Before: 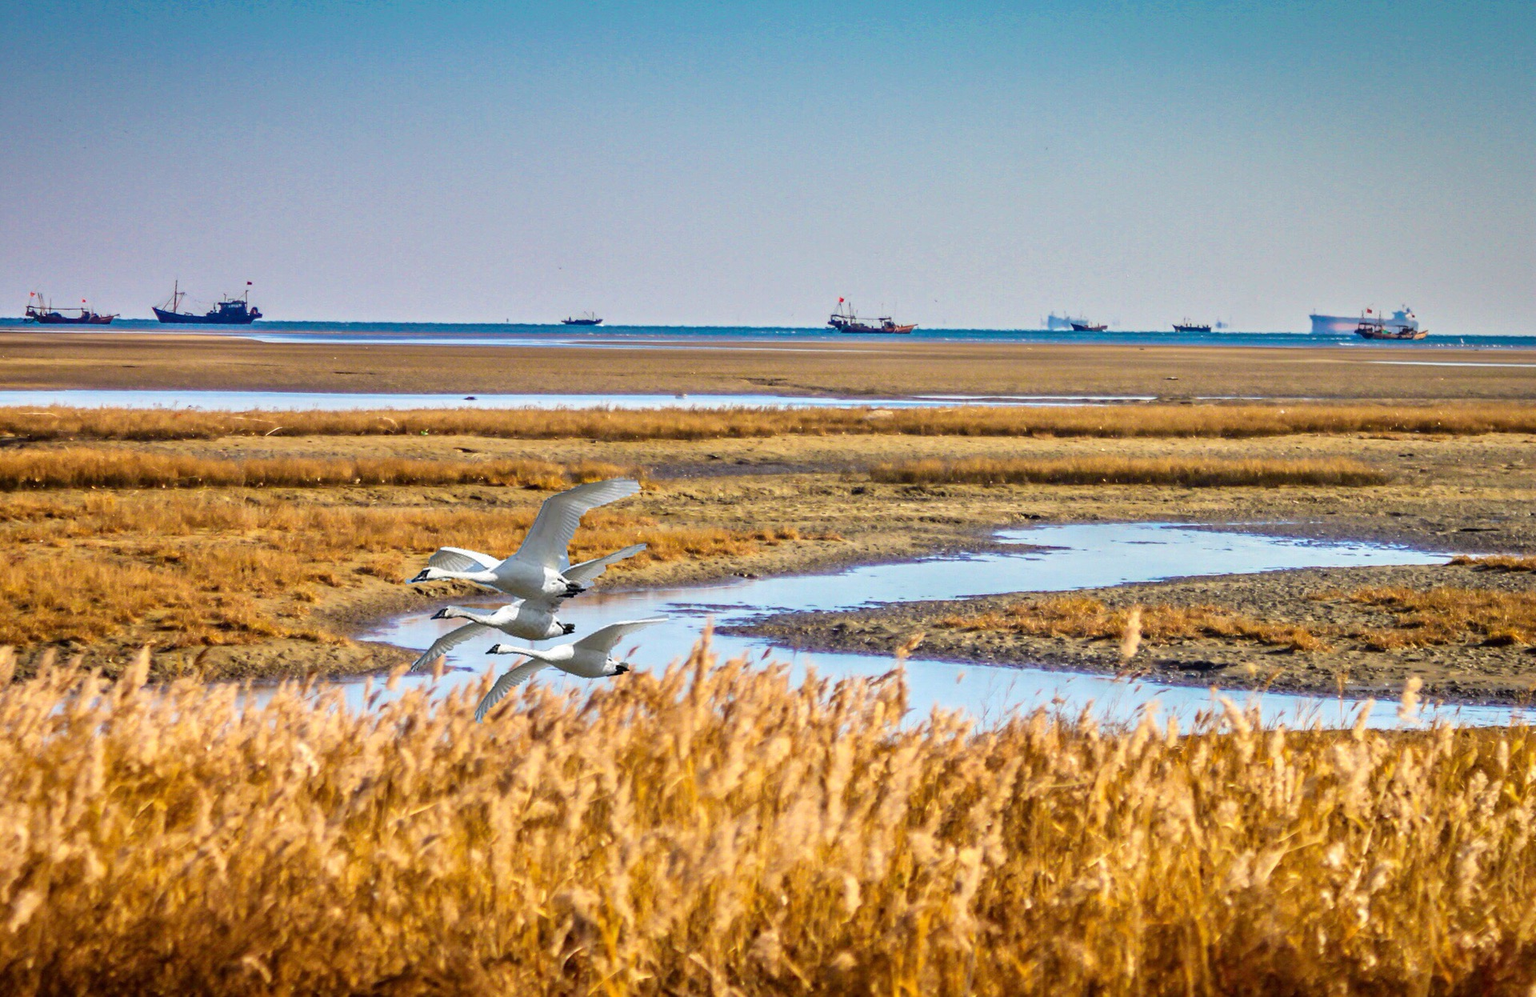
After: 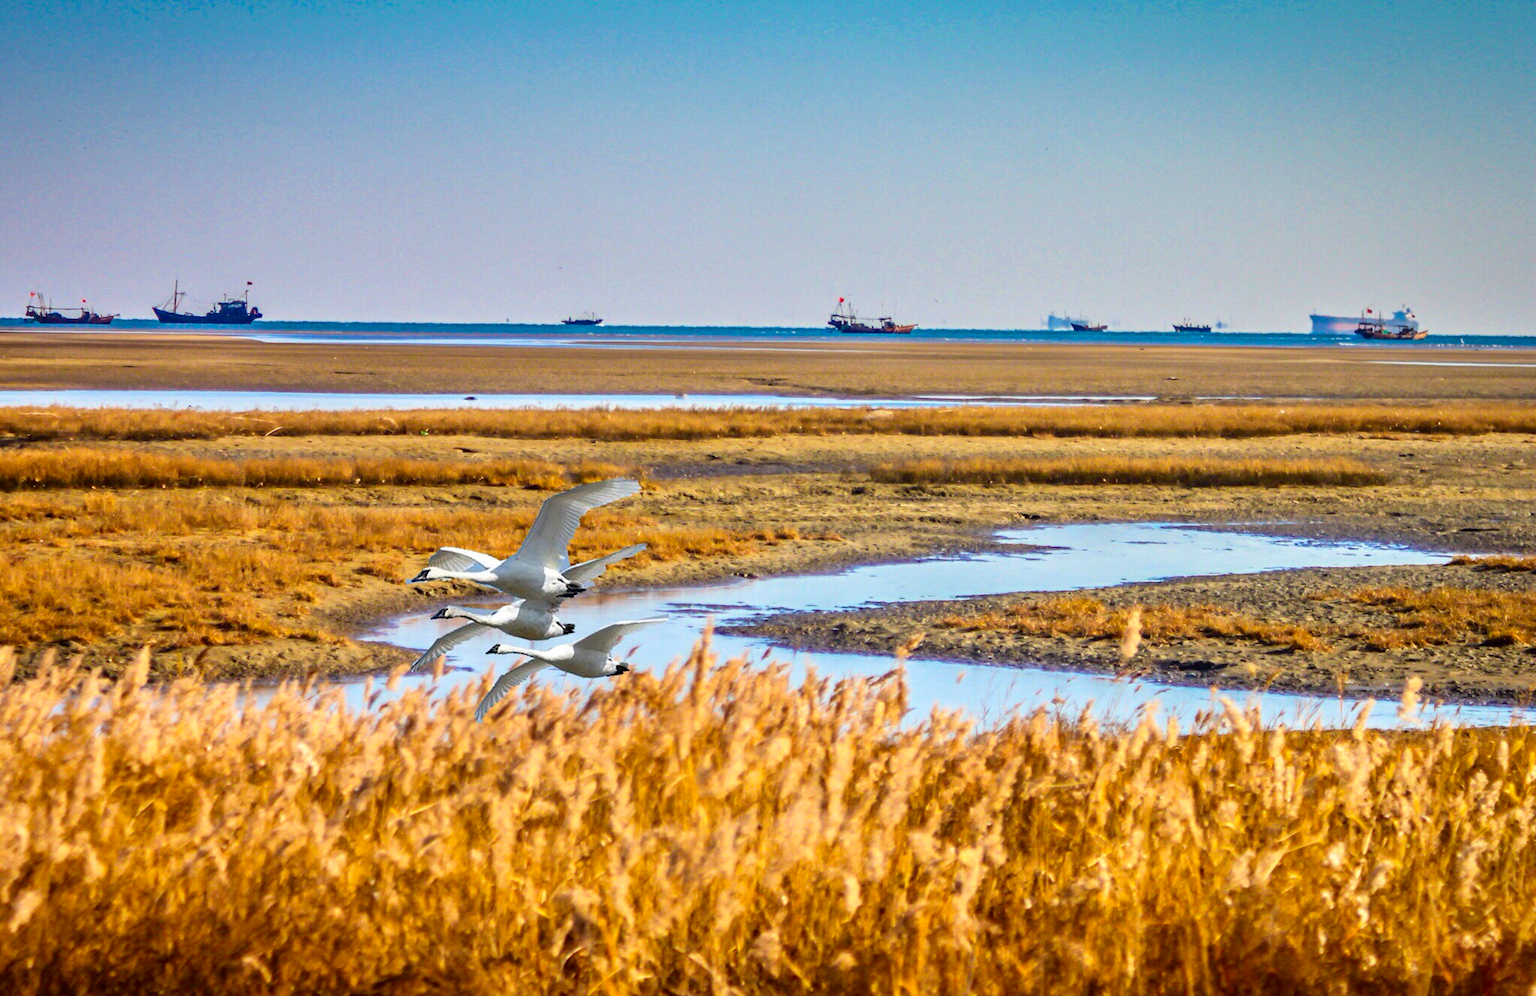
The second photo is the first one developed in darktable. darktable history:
contrast brightness saturation: contrast 0.082, saturation 0.197
